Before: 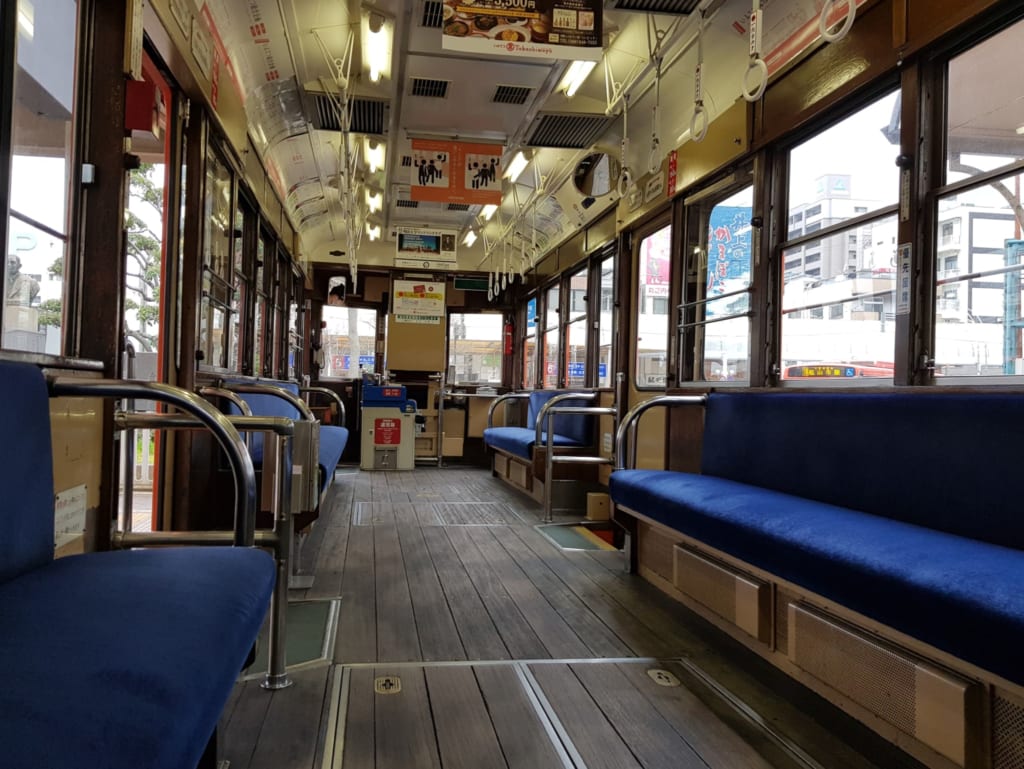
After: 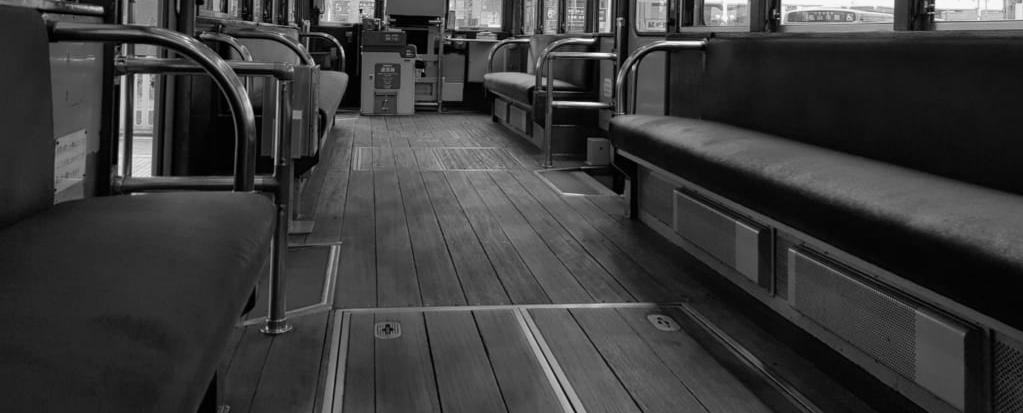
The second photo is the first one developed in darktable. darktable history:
color calibration: output gray [0.21, 0.42, 0.37, 0], gray › normalize channels true, illuminant same as pipeline (D50), adaptation XYZ, x 0.346, y 0.359, gamut compression 0
crop and rotate: top 46.237%
